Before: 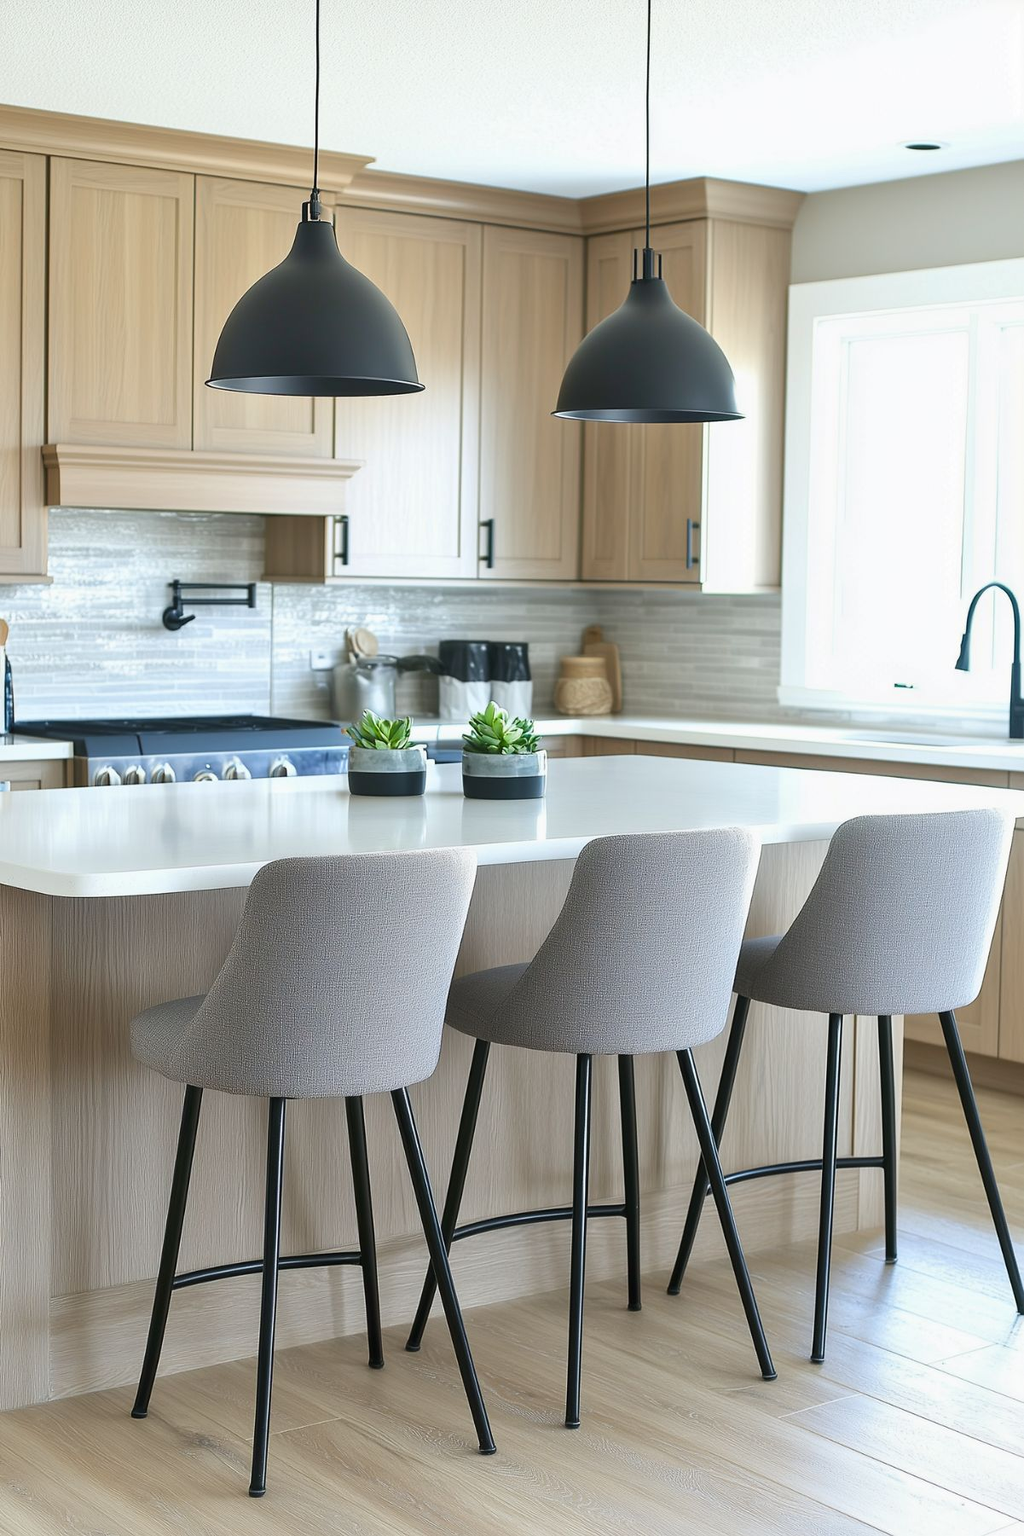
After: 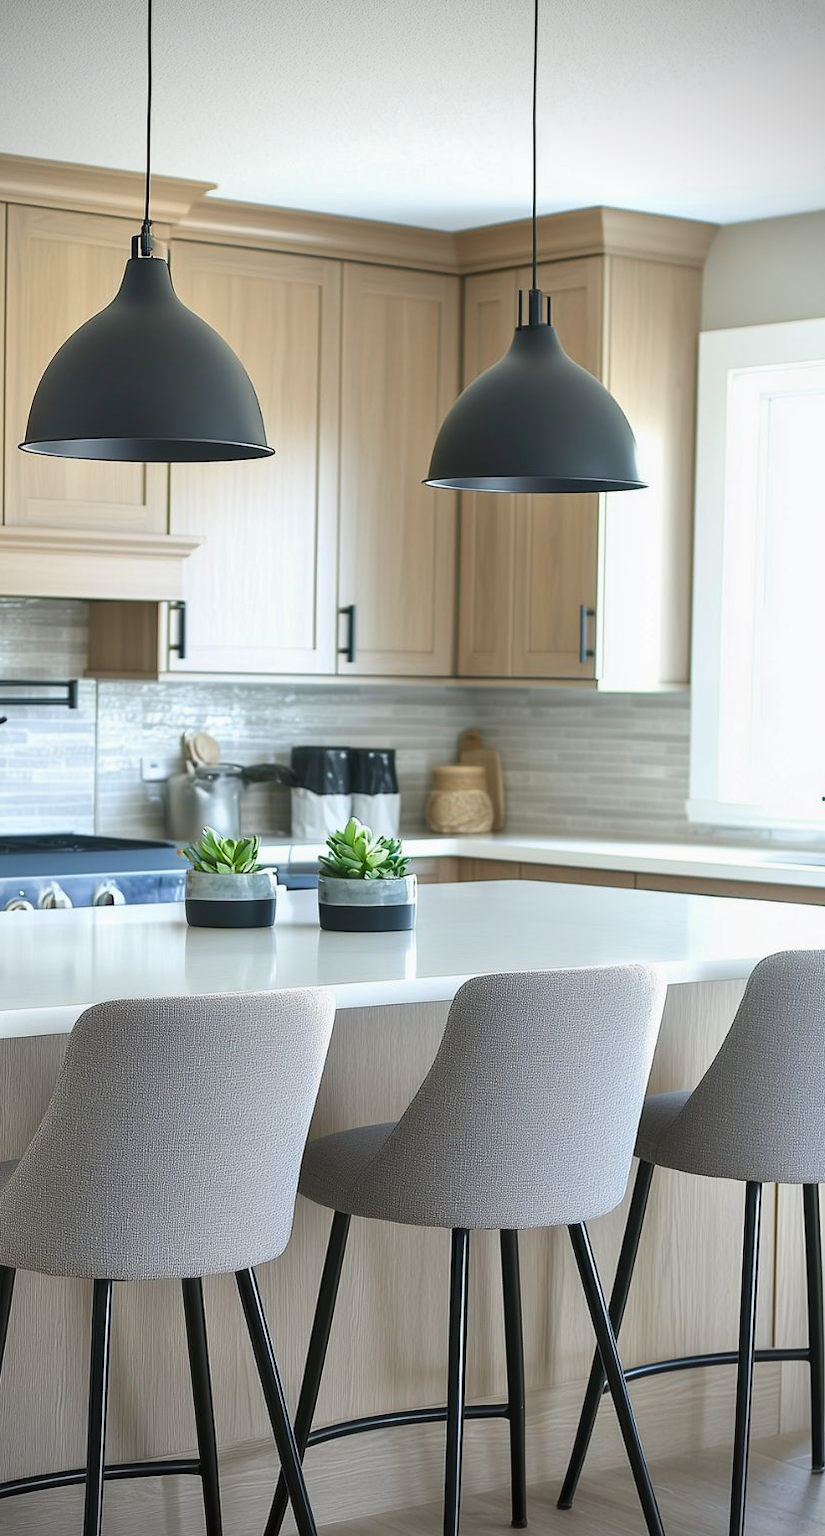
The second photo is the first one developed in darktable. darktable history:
vignetting: fall-off radius 32.25%, brightness -0.575, unbound false
crop: left 18.541%, right 12.281%, bottom 14.167%
